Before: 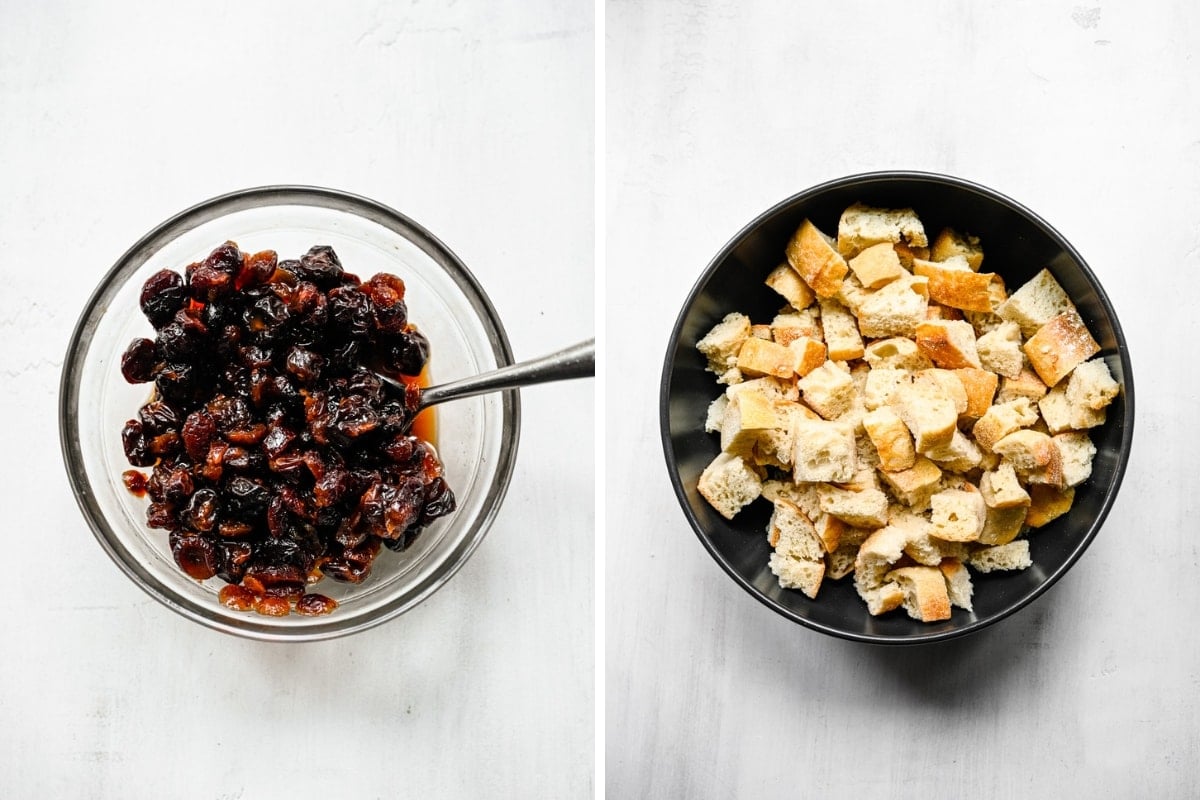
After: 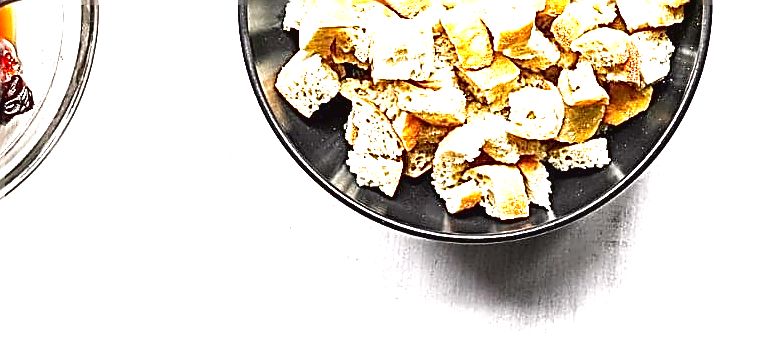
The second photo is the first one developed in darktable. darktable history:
crop and rotate: left 35.226%, top 50.329%, bottom 5.01%
sharpen: amount 1.996
exposure: black level correction 0.001, exposure 1.832 EV, compensate exposure bias true, compensate highlight preservation false
tone curve: curves: ch0 [(0, 0.029) (0.253, 0.237) (1, 0.945)]; ch1 [(0, 0) (0.401, 0.42) (0.442, 0.47) (0.492, 0.498) (0.511, 0.523) (0.557, 0.565) (0.66, 0.683) (1, 1)]; ch2 [(0, 0) (0.394, 0.413) (0.5, 0.5) (0.578, 0.568) (1, 1)], color space Lab, independent channels, preserve colors none
